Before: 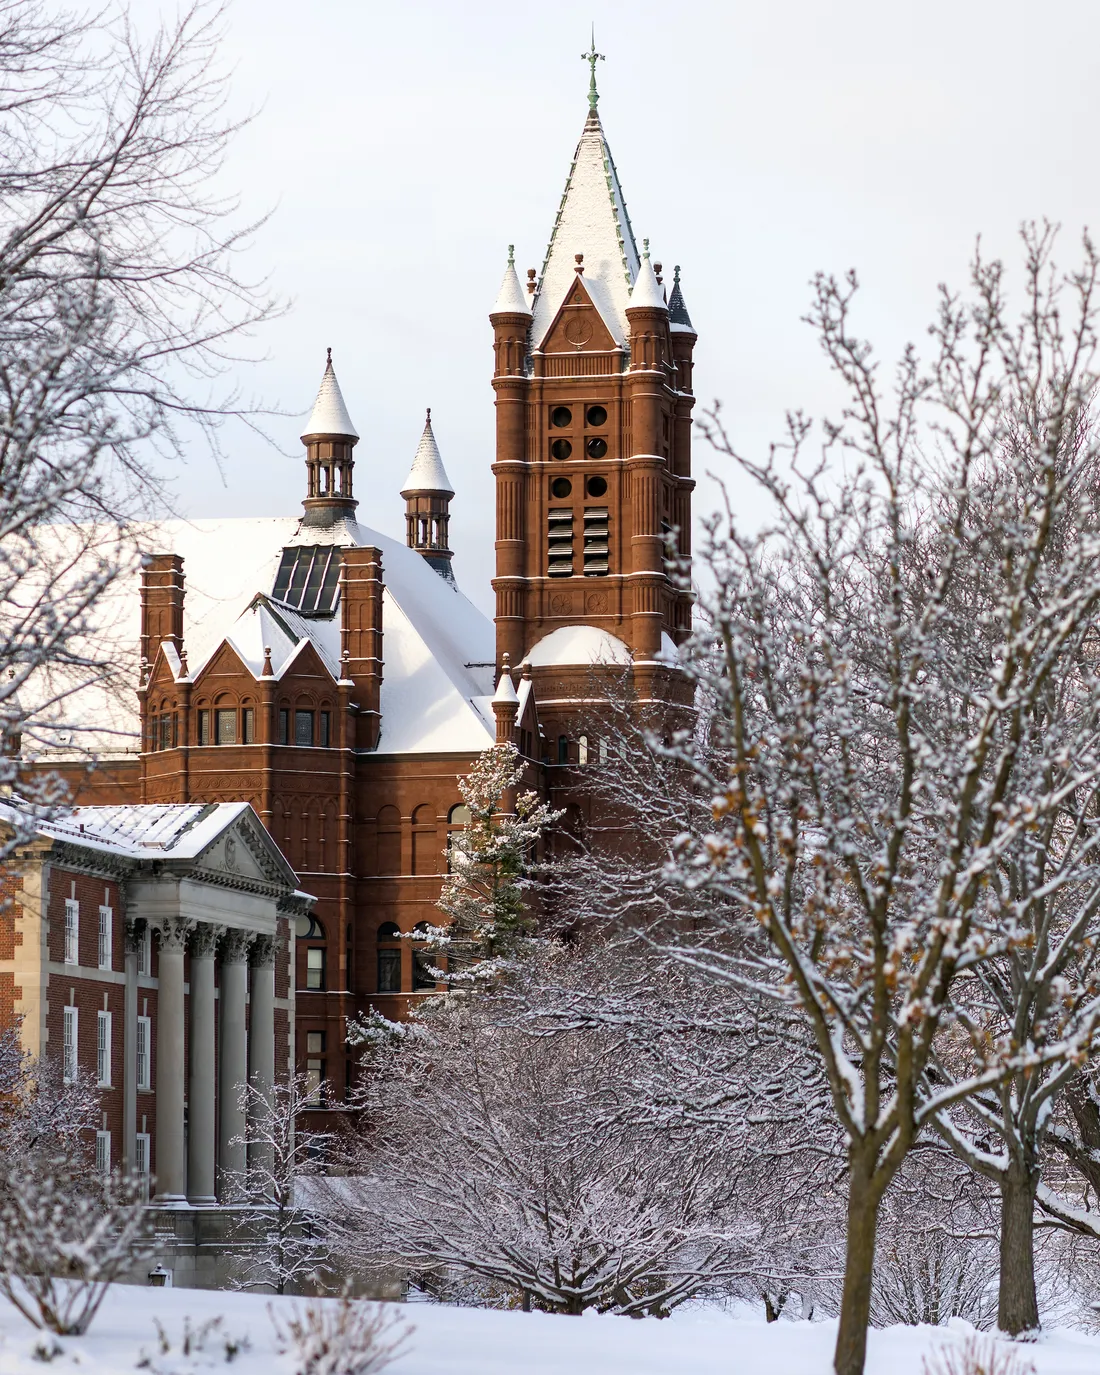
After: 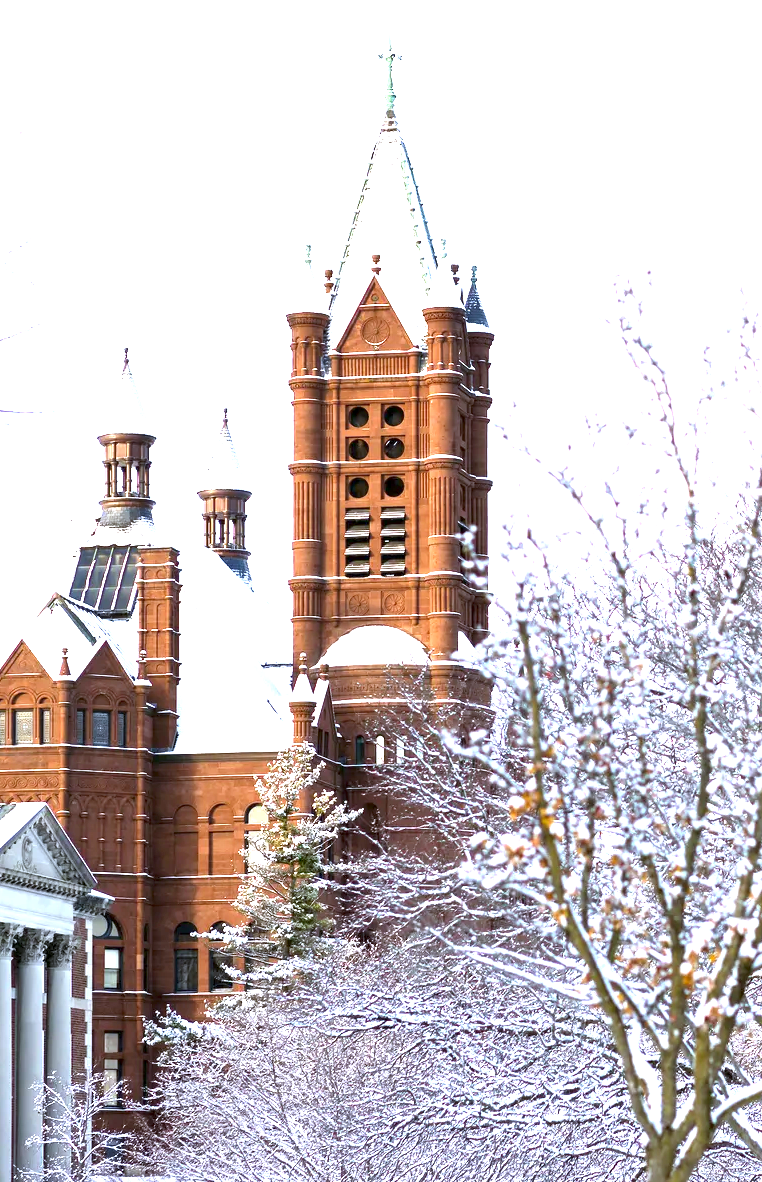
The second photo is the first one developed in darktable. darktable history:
exposure: exposure 2.207 EV, compensate highlight preservation false
shadows and highlights: radius 121.13, shadows 21.4, white point adjustment -9.72, highlights -14.39, soften with gaussian
white balance: red 0.931, blue 1.11
crop: left 18.479%, right 12.2%, bottom 13.971%
